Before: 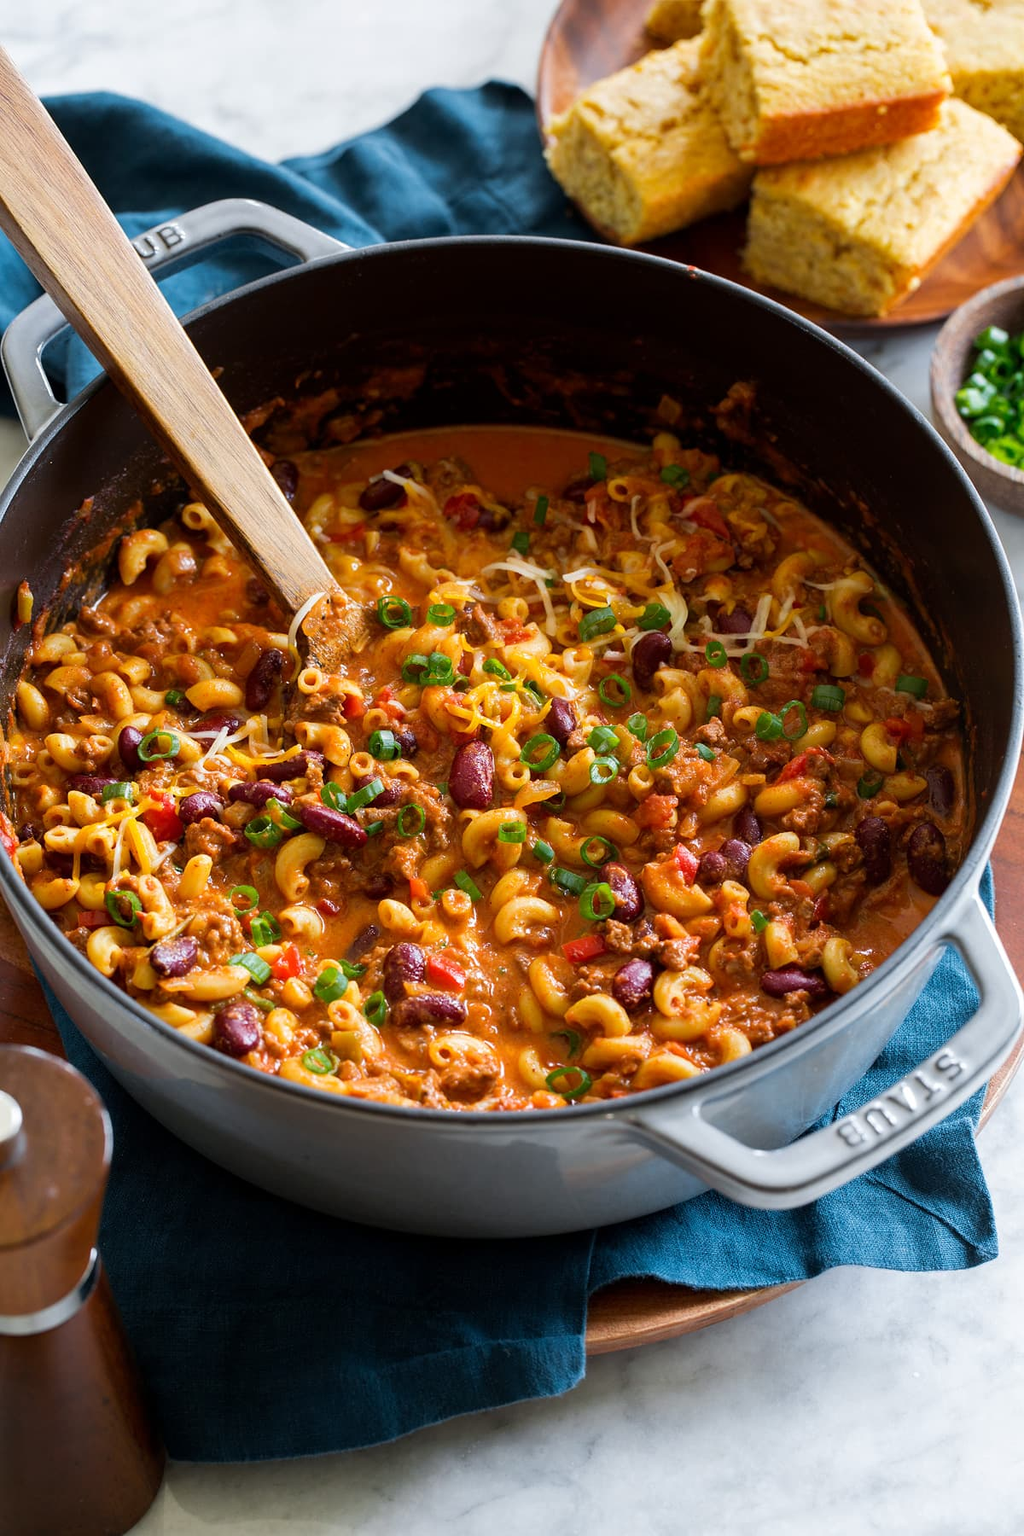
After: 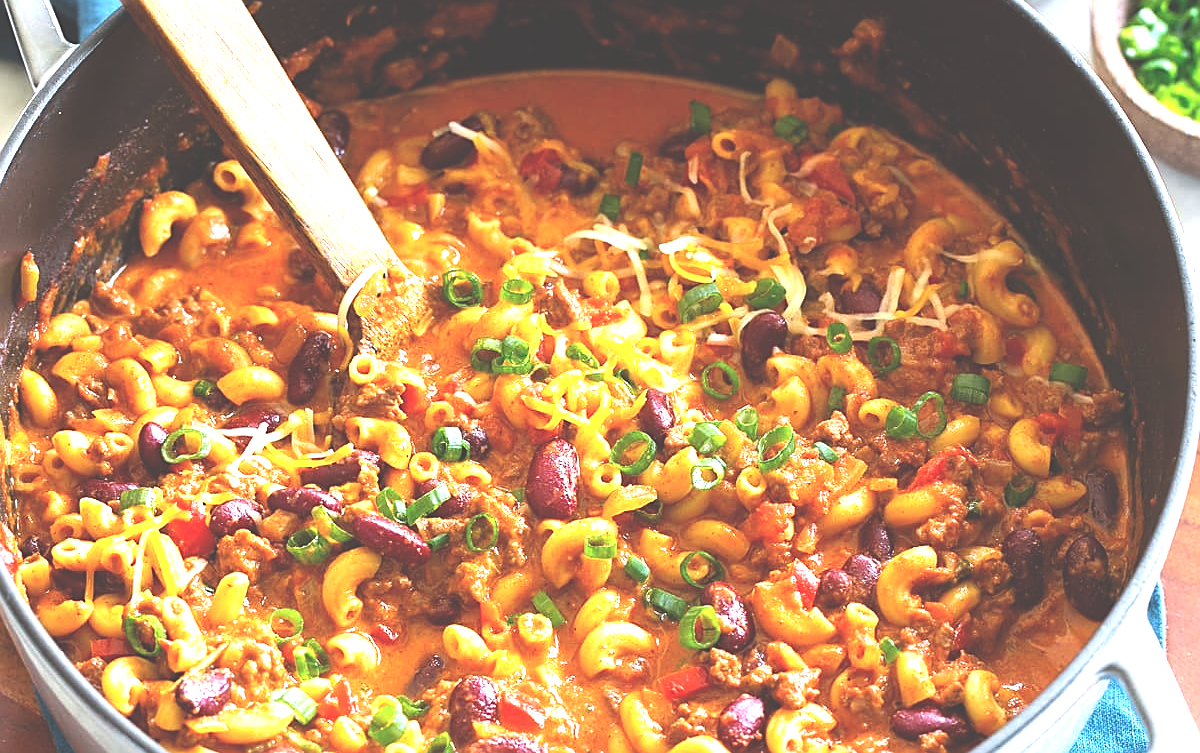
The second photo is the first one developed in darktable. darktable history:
levels: levels [0.016, 0.5, 0.996]
crop and rotate: top 23.84%, bottom 34.294%
sharpen: radius 1.967
exposure: black level correction -0.023, exposure 1.397 EV, compensate highlight preservation false
